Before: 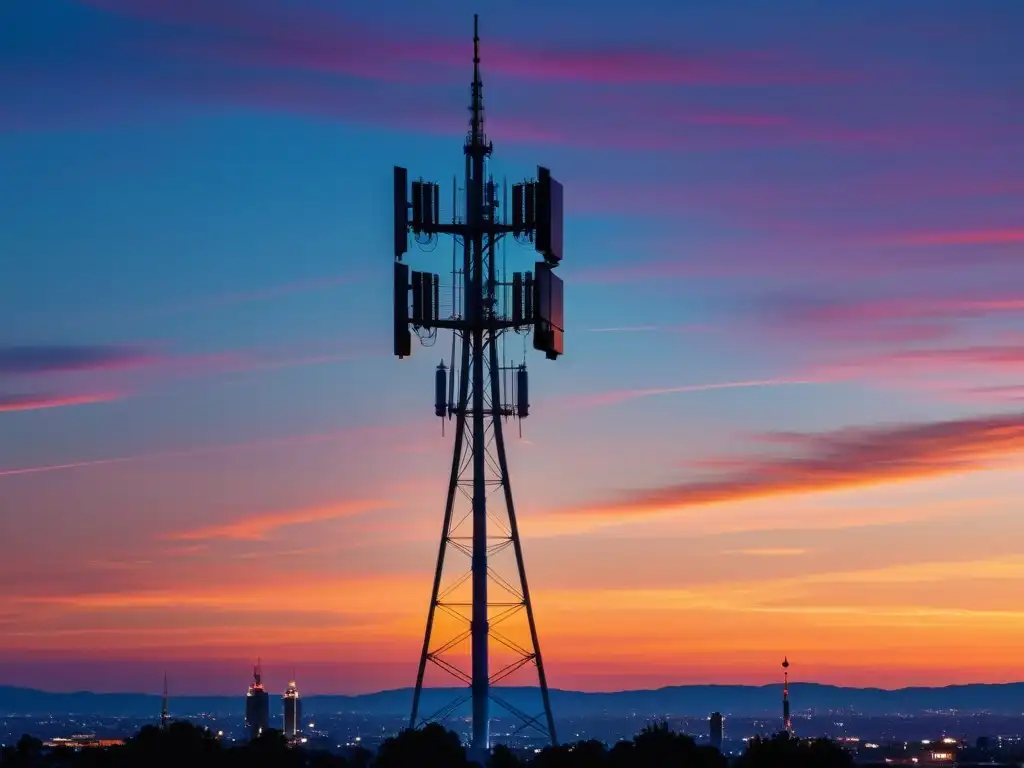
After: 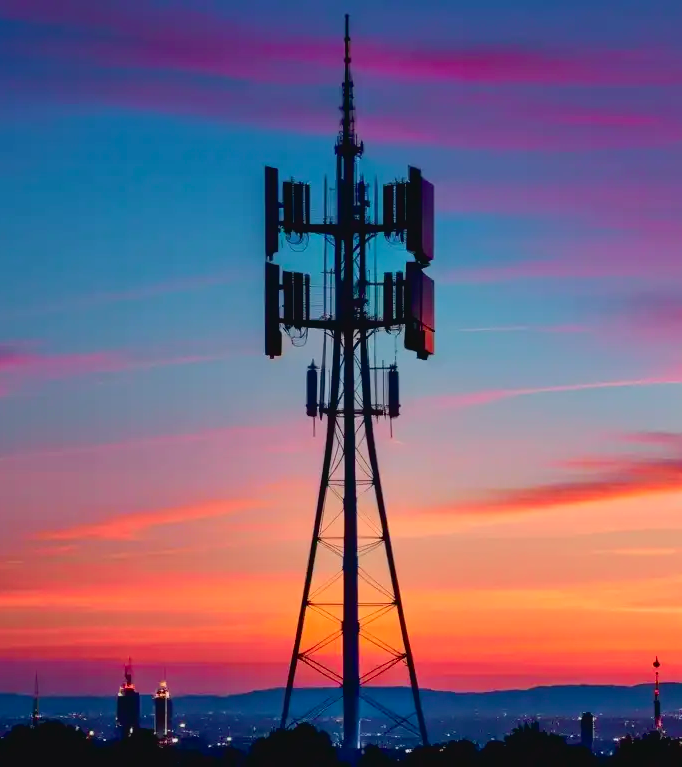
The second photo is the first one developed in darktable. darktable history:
tone curve: curves: ch0 [(0, 0) (0.058, 0.027) (0.214, 0.183) (0.304, 0.288) (0.51, 0.549) (0.658, 0.7) (0.741, 0.775) (0.844, 0.866) (0.986, 0.957)]; ch1 [(0, 0) (0.172, 0.123) (0.312, 0.296) (0.437, 0.429) (0.471, 0.469) (0.502, 0.5) (0.513, 0.515) (0.572, 0.603) (0.617, 0.653) (0.68, 0.724) (0.889, 0.924) (1, 1)]; ch2 [(0, 0) (0.411, 0.424) (0.489, 0.49) (0.502, 0.5) (0.517, 0.519) (0.549, 0.578) (0.604, 0.628) (0.693, 0.686) (1, 1)], color space Lab, independent channels, preserve colors none
crop and rotate: left 12.673%, right 20.66%
lowpass: radius 0.1, contrast 0.85, saturation 1.1, unbound 0
exposure: black level correction 0.009, exposure 0.014 EV, compensate highlight preservation false
